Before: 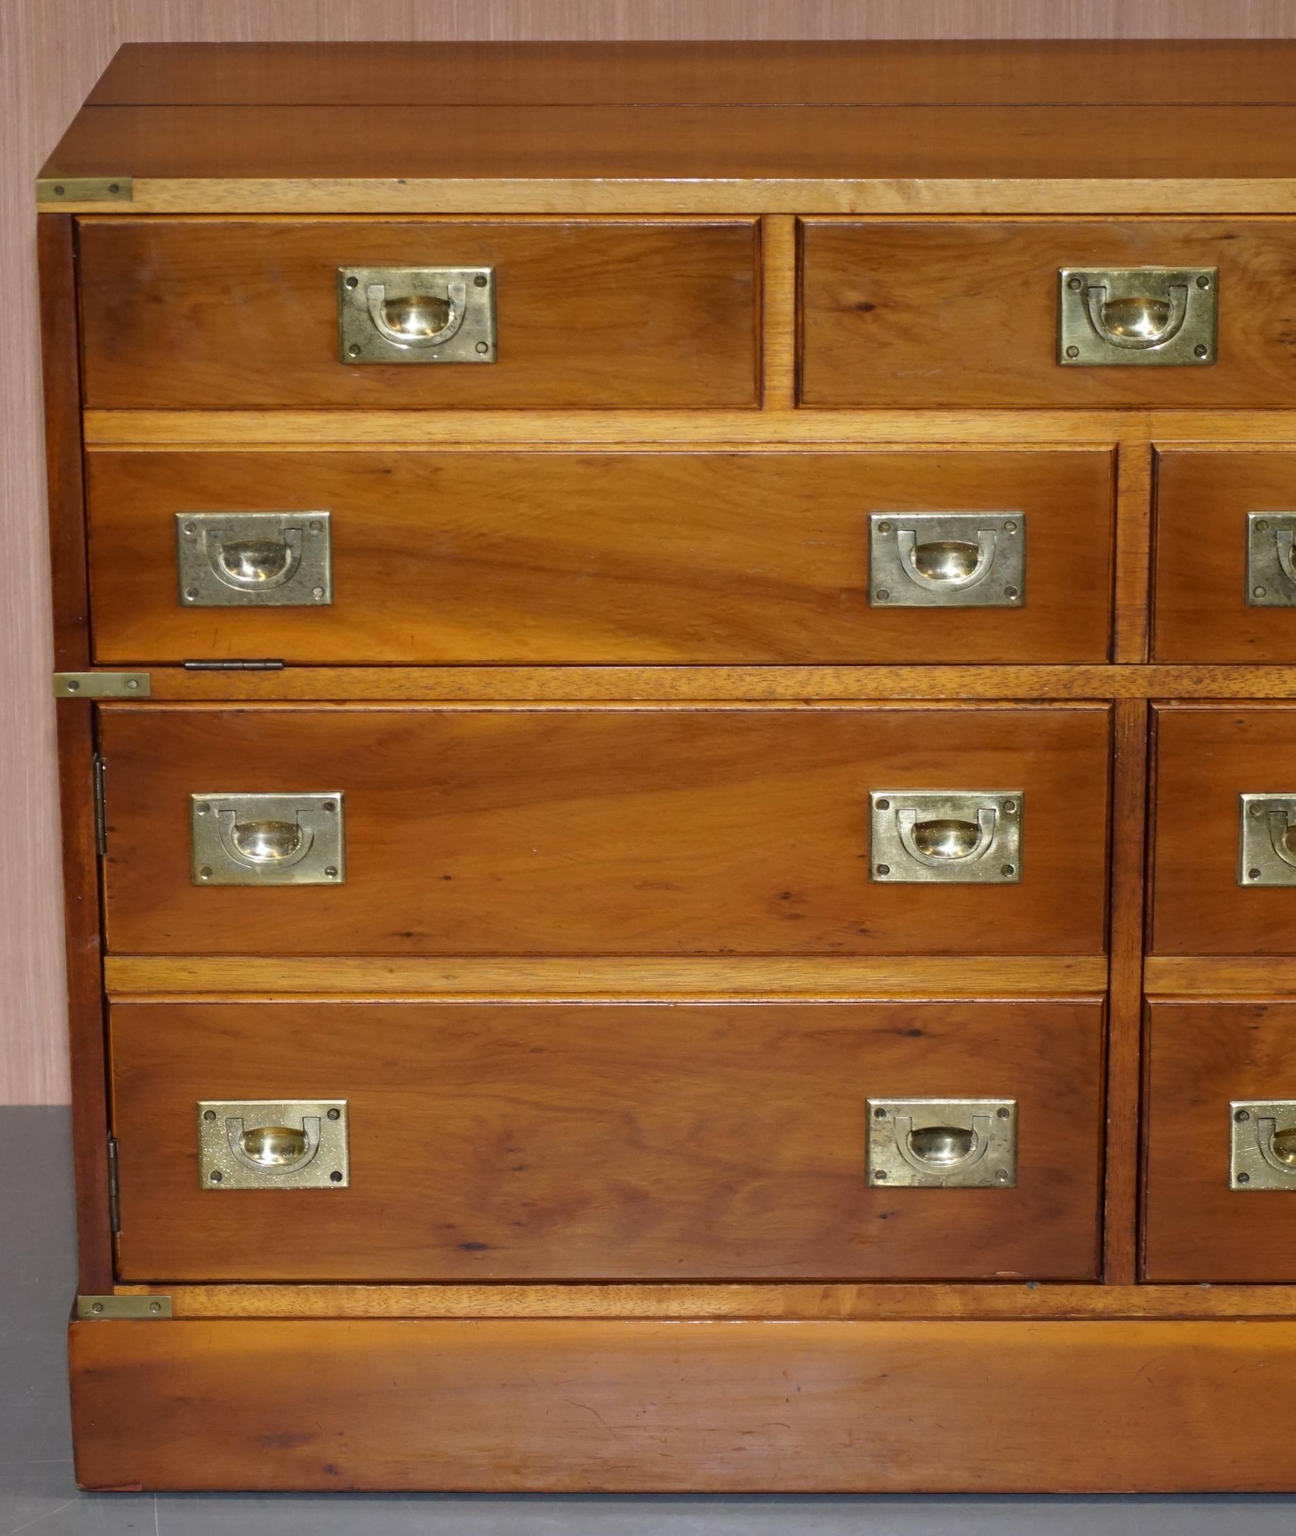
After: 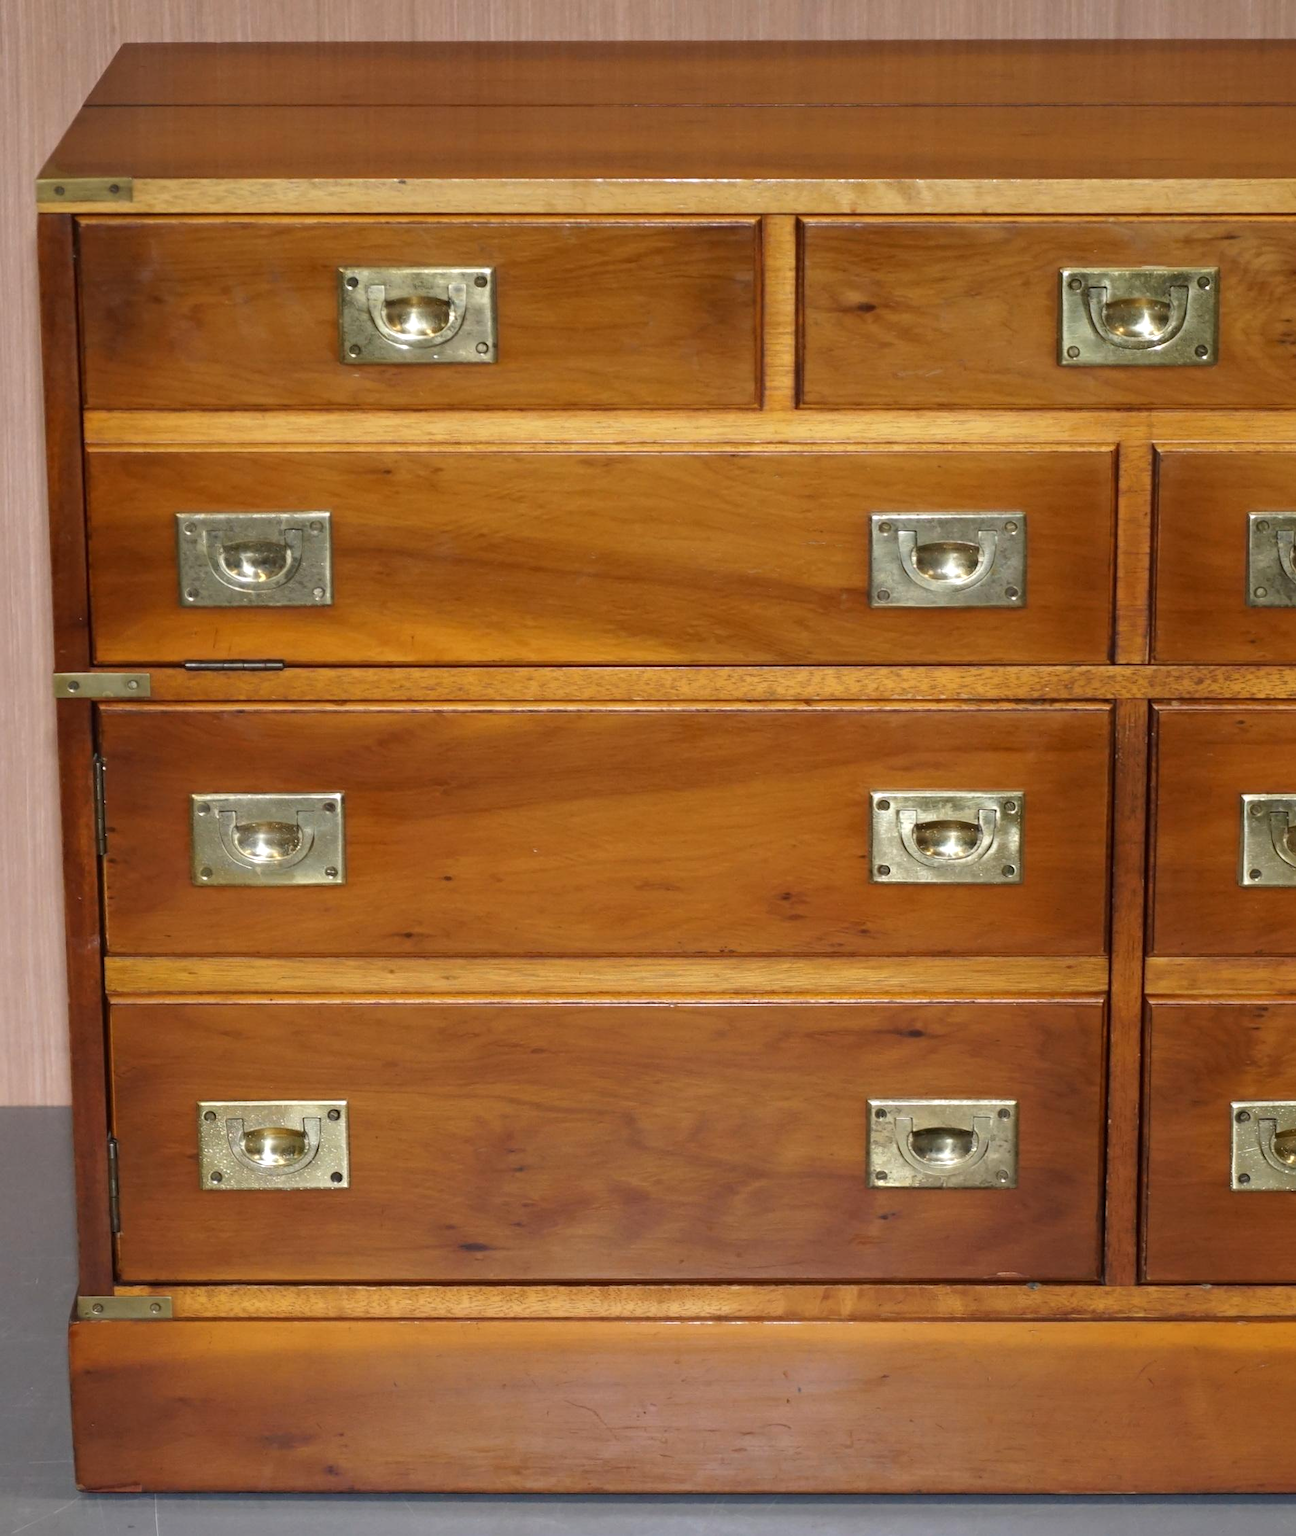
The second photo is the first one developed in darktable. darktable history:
exposure: exposure 0.201 EV, compensate exposure bias true, compensate highlight preservation false
